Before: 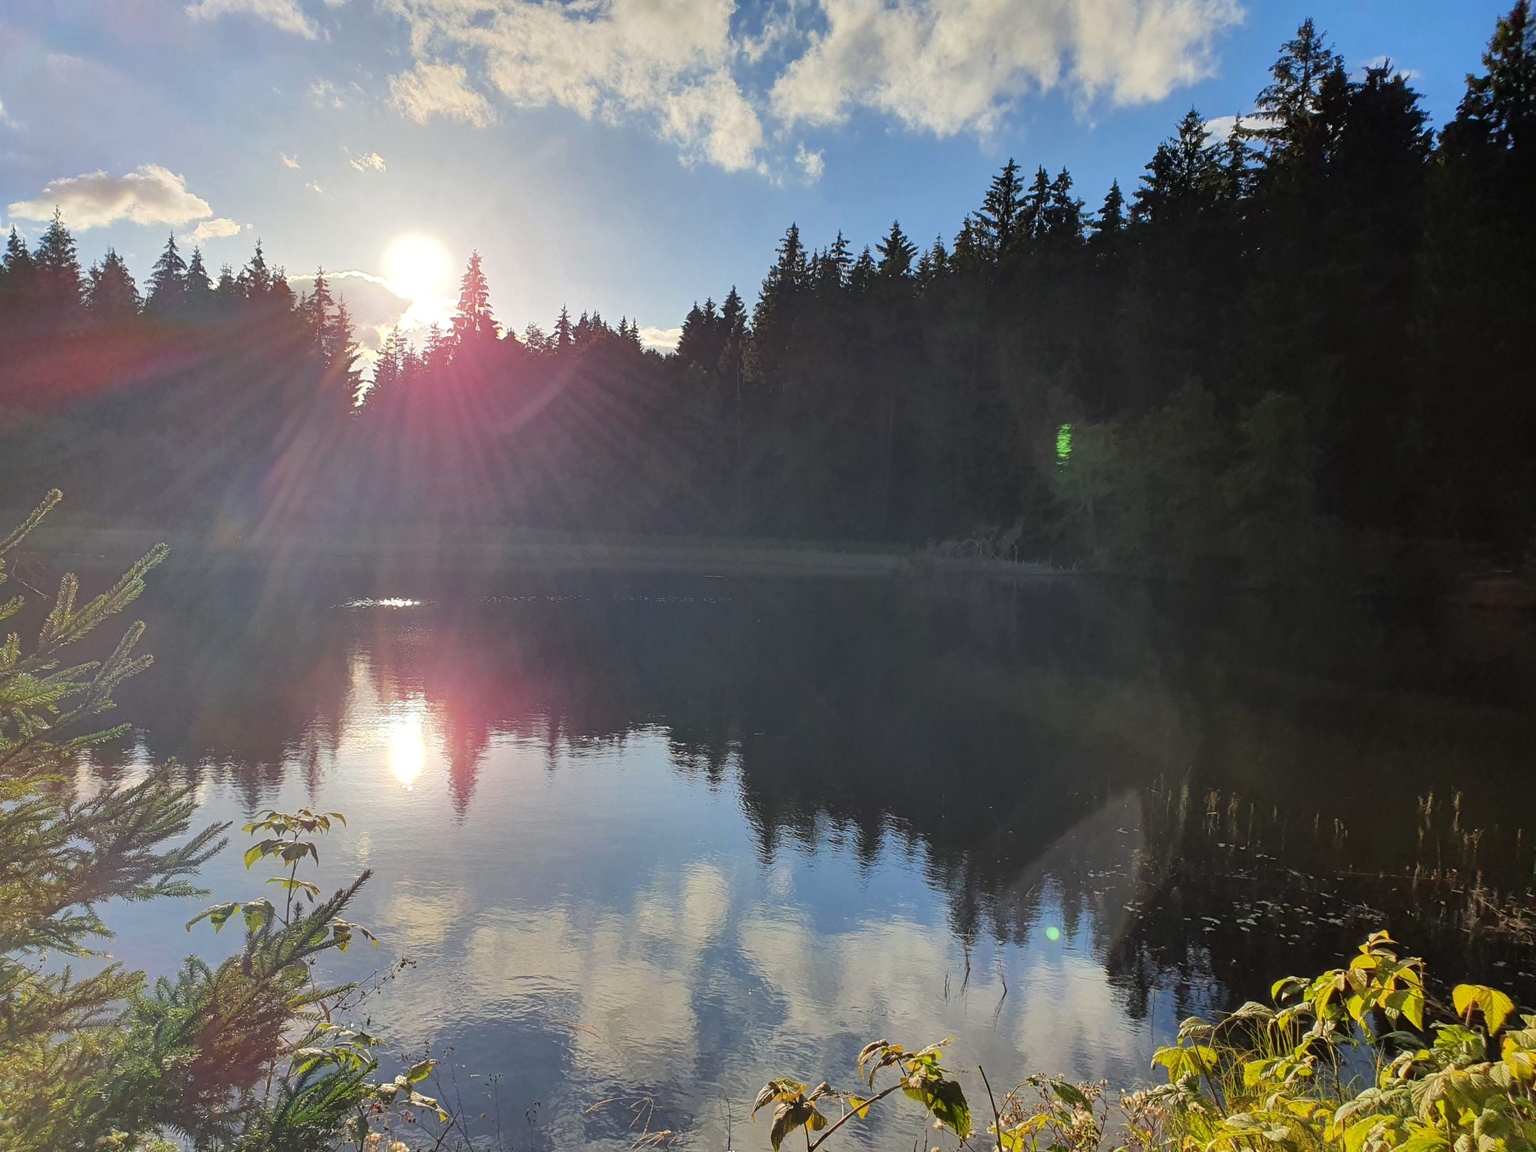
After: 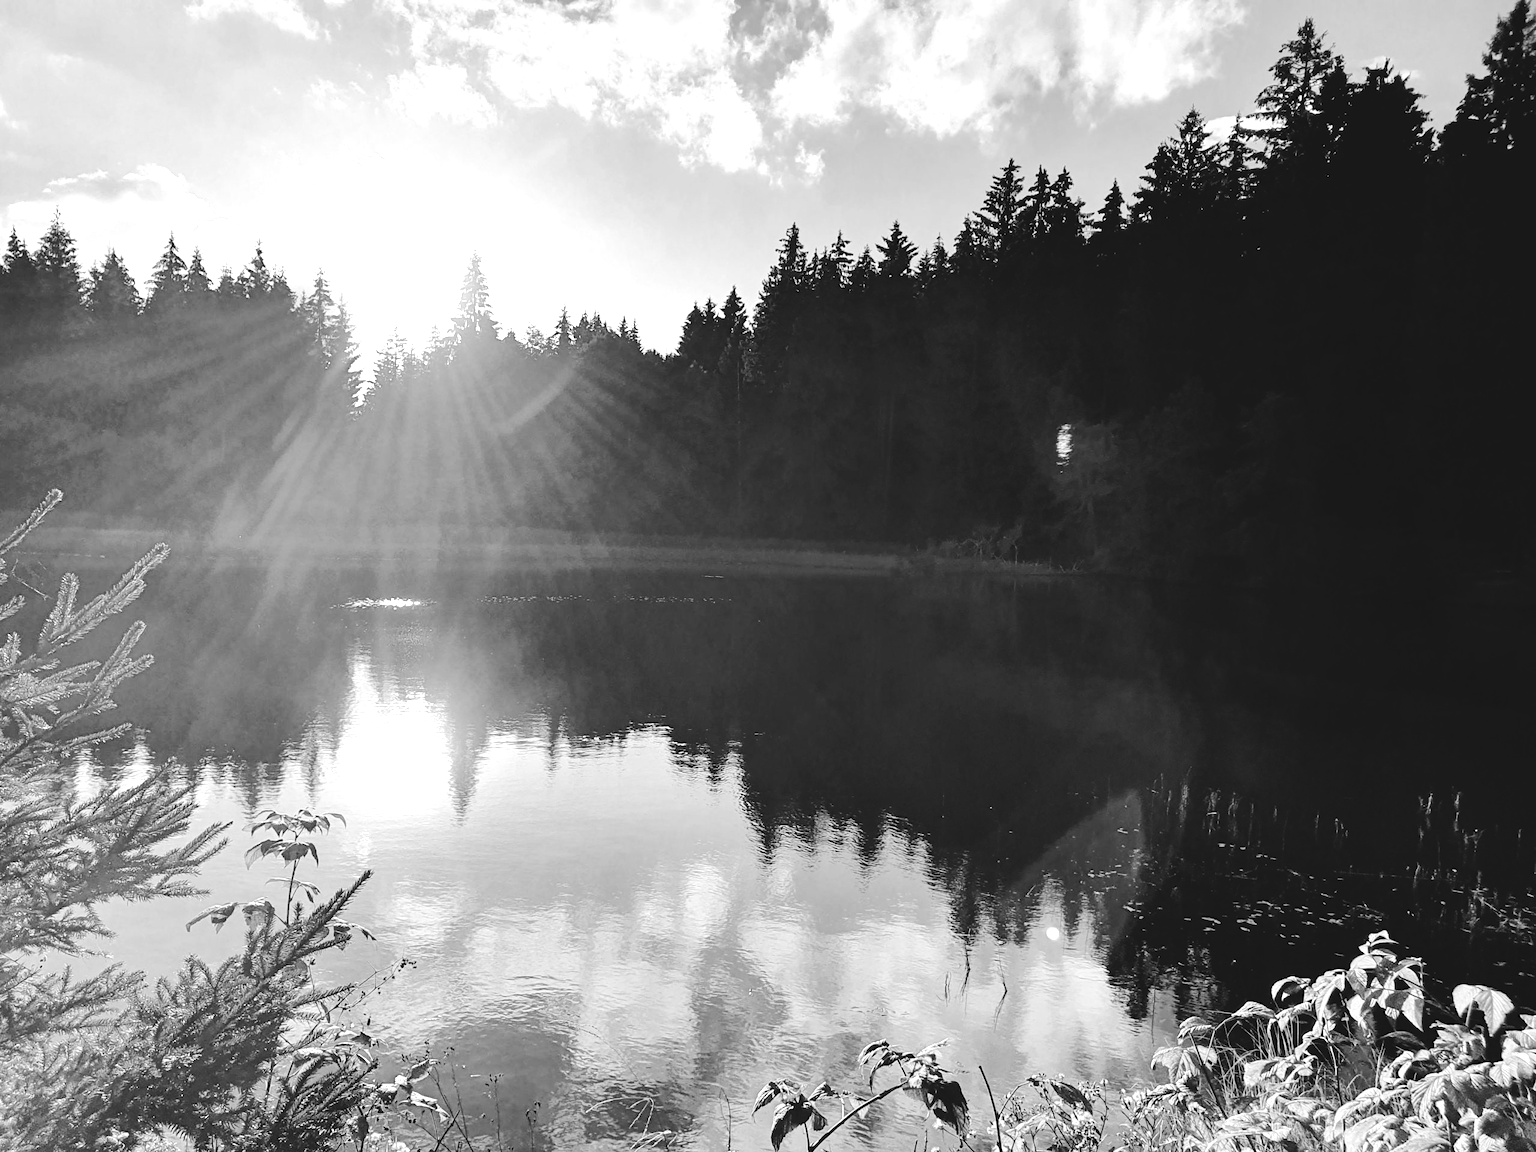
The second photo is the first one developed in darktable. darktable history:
tone curve: curves: ch0 [(0, 0) (0.003, 0.076) (0.011, 0.081) (0.025, 0.084) (0.044, 0.092) (0.069, 0.1) (0.1, 0.117) (0.136, 0.144) (0.177, 0.186) (0.224, 0.237) (0.277, 0.306) (0.335, 0.39) (0.399, 0.494) (0.468, 0.574) (0.543, 0.666) (0.623, 0.722) (0.709, 0.79) (0.801, 0.855) (0.898, 0.926) (1, 1)], preserve colors none
tone equalizer: -8 EV -1.08 EV, -7 EV -1.01 EV, -6 EV -0.867 EV, -5 EV -0.578 EV, -3 EV 0.578 EV, -2 EV 0.867 EV, -1 EV 1.01 EV, +0 EV 1.08 EV, edges refinement/feathering 500, mask exposure compensation -1.57 EV, preserve details no
monochrome: a 16.01, b -2.65, highlights 0.52
